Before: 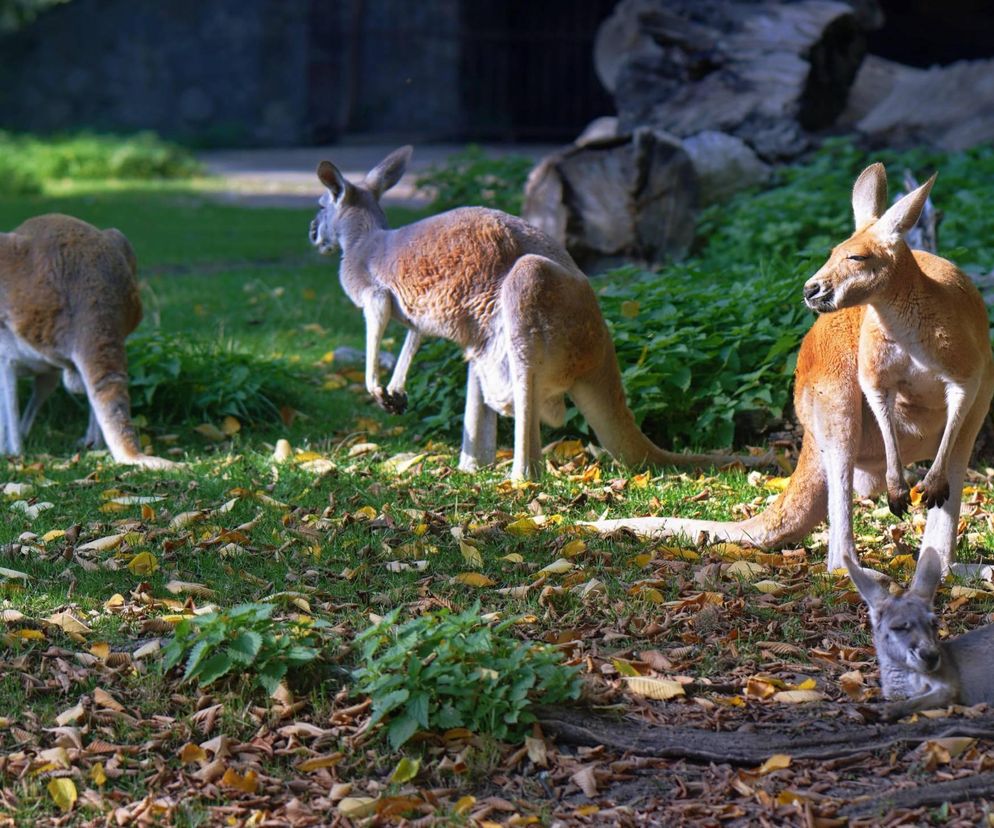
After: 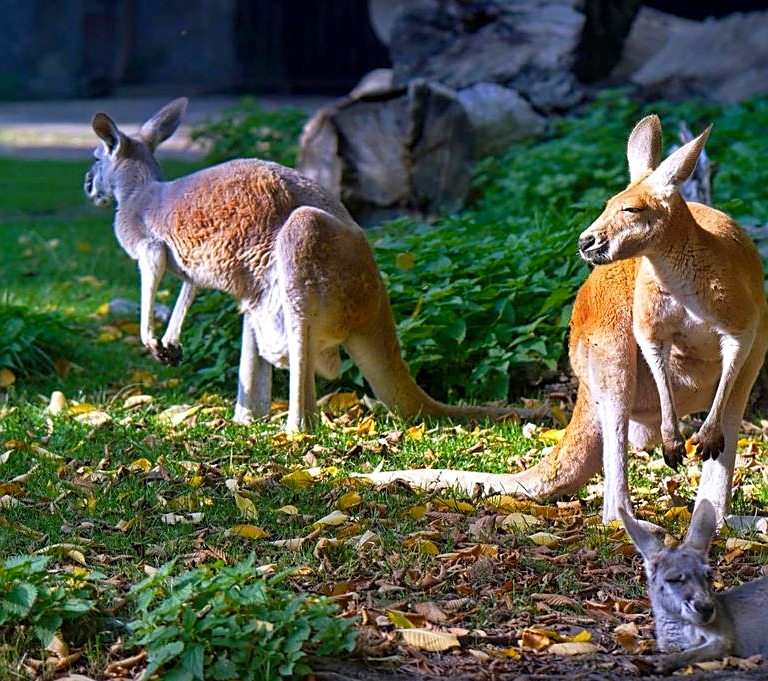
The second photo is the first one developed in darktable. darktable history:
crop: left 22.691%, top 5.844%, bottom 11.856%
local contrast: highlights 107%, shadows 103%, detail 119%, midtone range 0.2
sharpen: amount 0.549
color balance rgb: linear chroma grading › shadows 20.091%, linear chroma grading › highlights 2.362%, linear chroma grading › mid-tones 9.987%, perceptual saturation grading › global saturation 0.462%, global vibrance 20%
